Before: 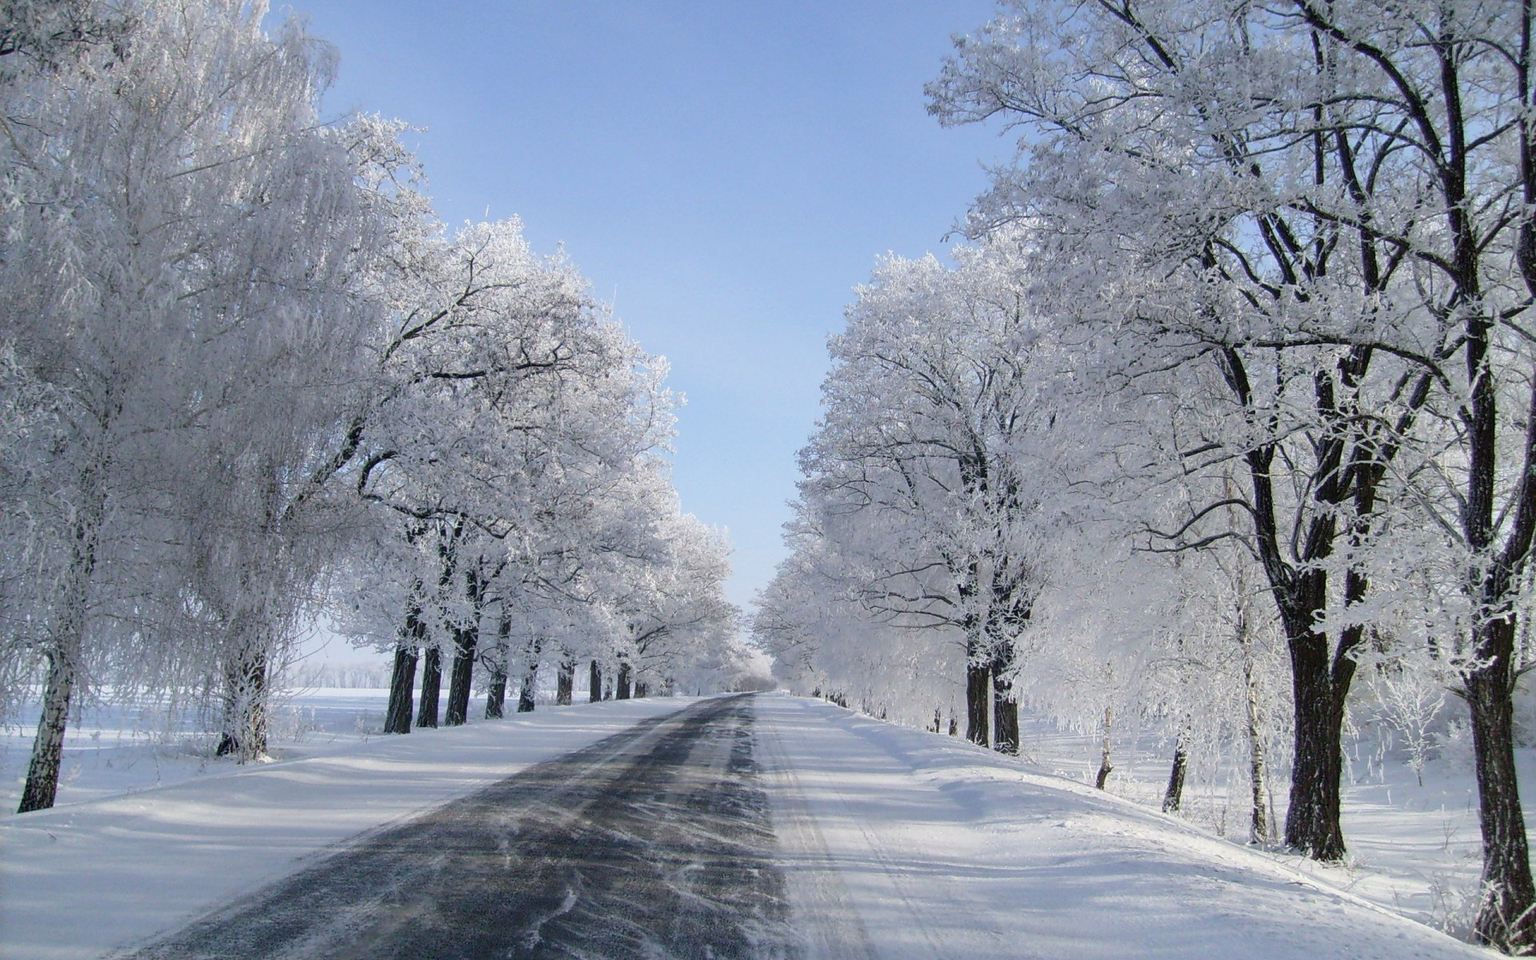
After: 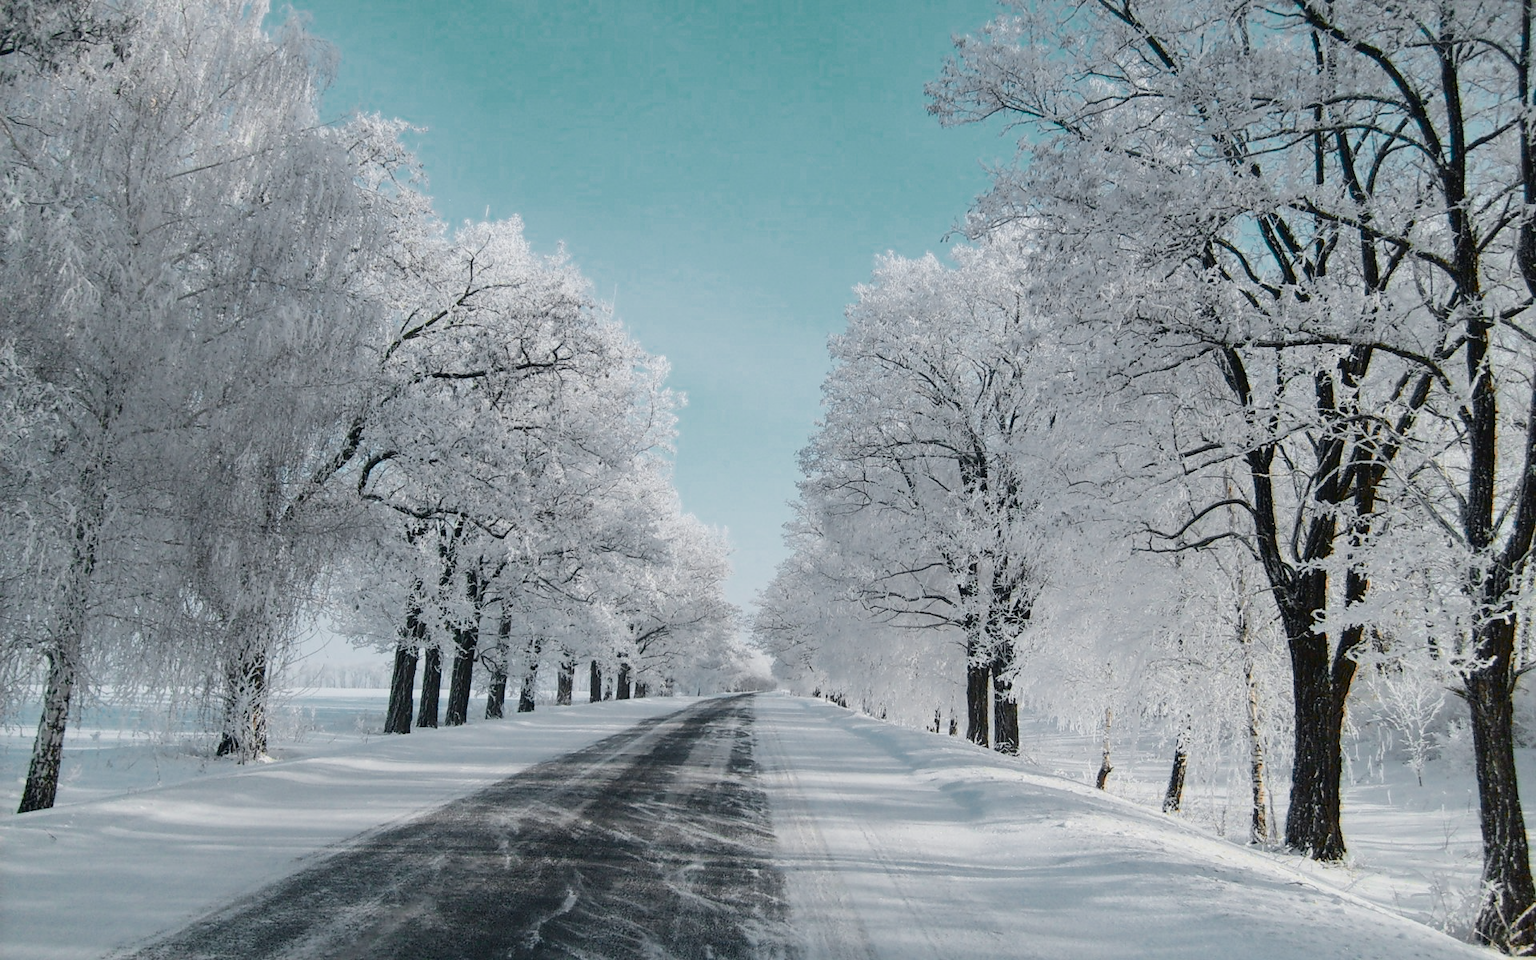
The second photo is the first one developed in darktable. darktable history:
color zones: curves: ch0 [(0.826, 0.353)]; ch1 [(0.242, 0.647) (0.889, 0.342)]; ch2 [(0.246, 0.089) (0.969, 0.068)]
tone curve: curves: ch0 [(0, 0.02) (0.063, 0.058) (0.262, 0.243) (0.447, 0.468) (0.544, 0.596) (0.805, 0.823) (1, 0.952)]; ch1 [(0, 0) (0.339, 0.31) (0.417, 0.401) (0.452, 0.455) (0.482, 0.483) (0.502, 0.499) (0.517, 0.506) (0.55, 0.542) (0.588, 0.604) (0.729, 0.782) (1, 1)]; ch2 [(0, 0) (0.346, 0.34) (0.431, 0.45) (0.485, 0.487) (0.5, 0.496) (0.527, 0.526) (0.56, 0.574) (0.613, 0.642) (0.679, 0.703) (1, 1)], color space Lab, independent channels, preserve colors none
